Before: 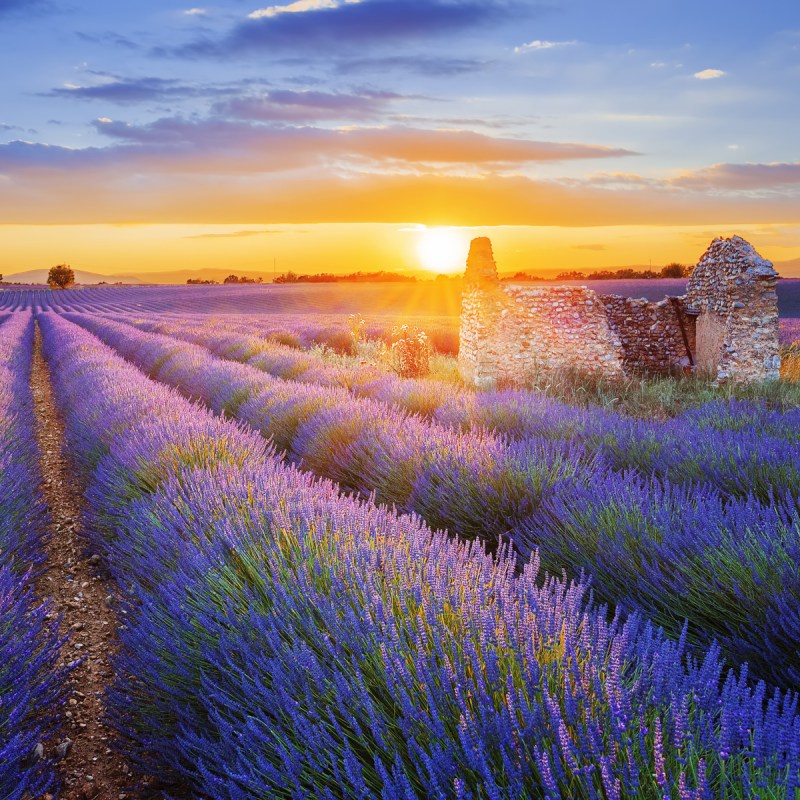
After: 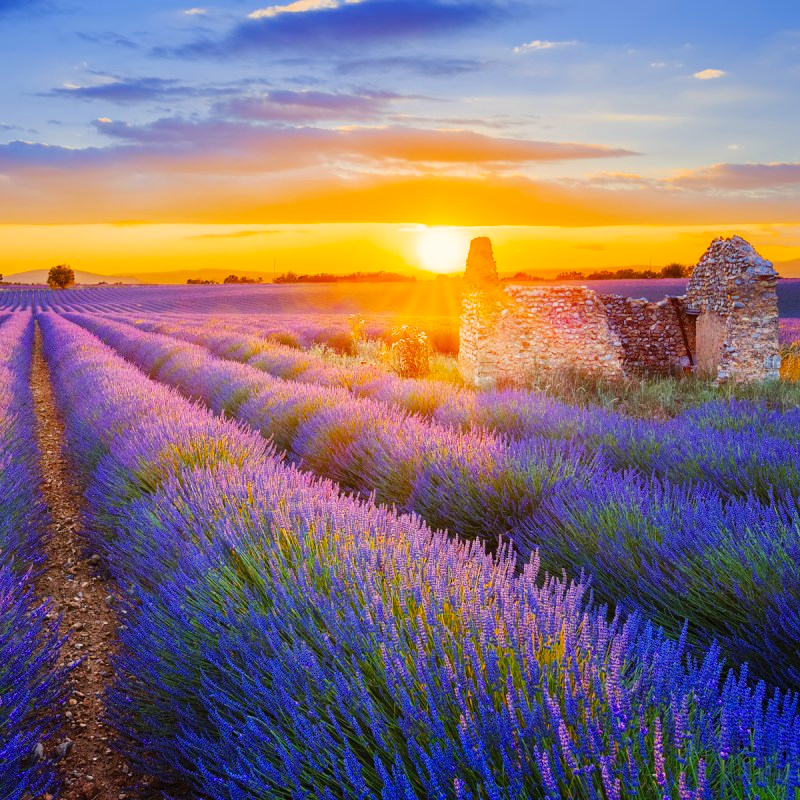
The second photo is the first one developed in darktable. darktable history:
color balance rgb: highlights gain › chroma 2.981%, highlights gain › hue 71.59°, linear chroma grading › global chroma 15.327%, perceptual saturation grading › global saturation 10.325%, perceptual brilliance grading › global brilliance 2.727%, perceptual brilliance grading › highlights -2.733%, perceptual brilliance grading › shadows 2.655%
